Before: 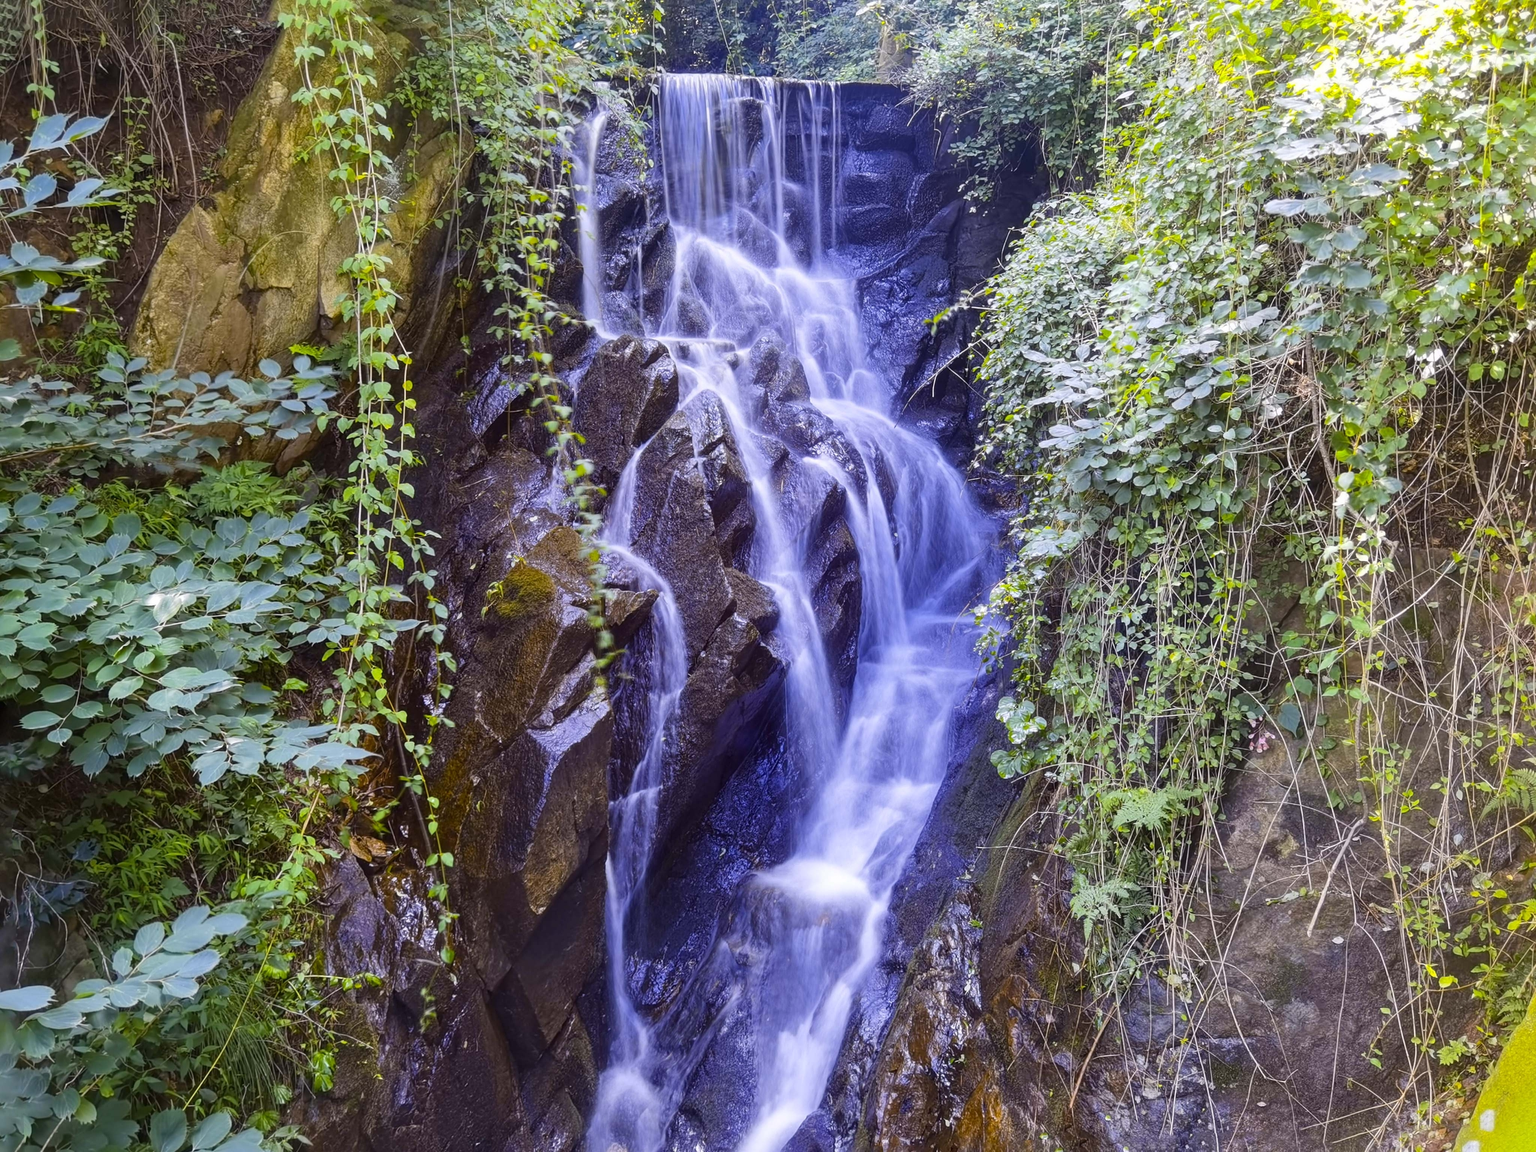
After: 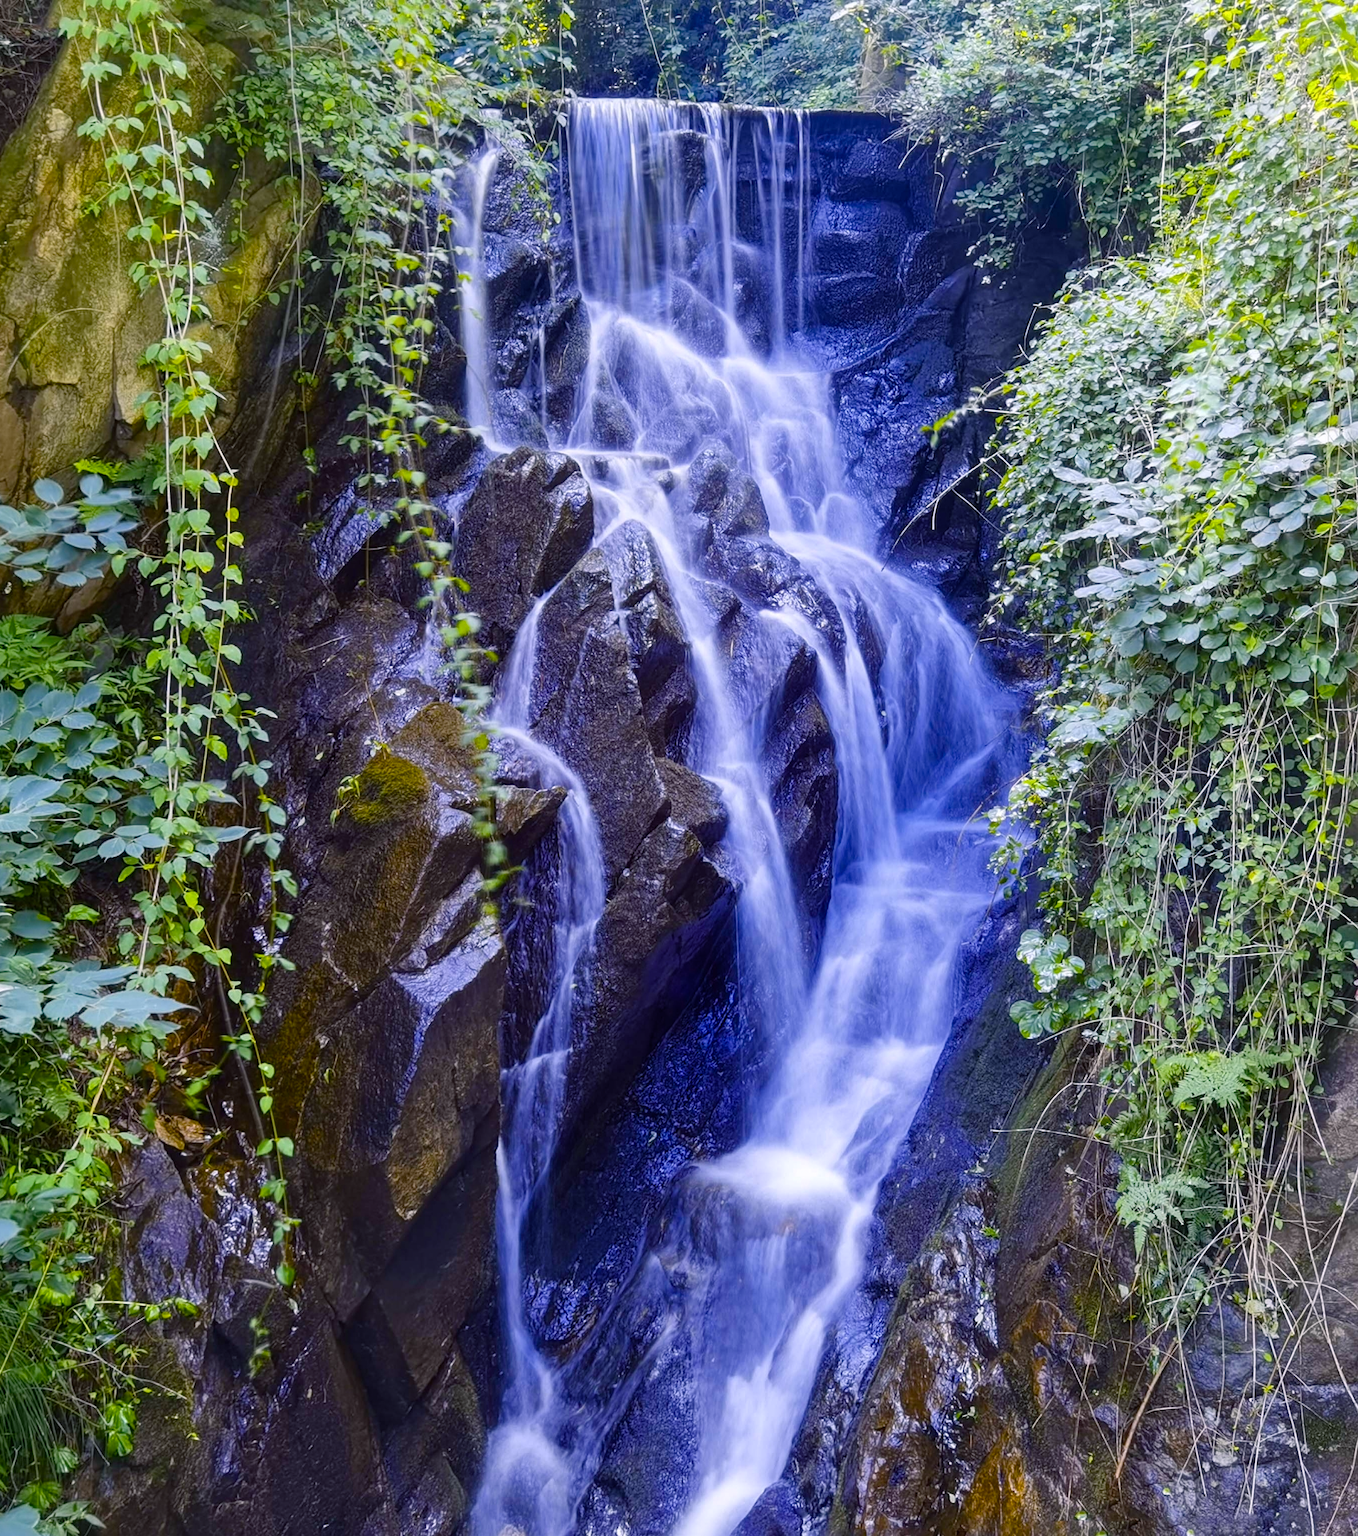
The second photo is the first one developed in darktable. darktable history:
color balance rgb: power › luminance -7.726%, power › chroma 1.099%, power › hue 217.02°, perceptual saturation grading › global saturation 20%, perceptual saturation grading › highlights -25.096%, perceptual saturation grading › shadows 24.65%, global vibrance 20%
crop and rotate: left 15.228%, right 18.485%
